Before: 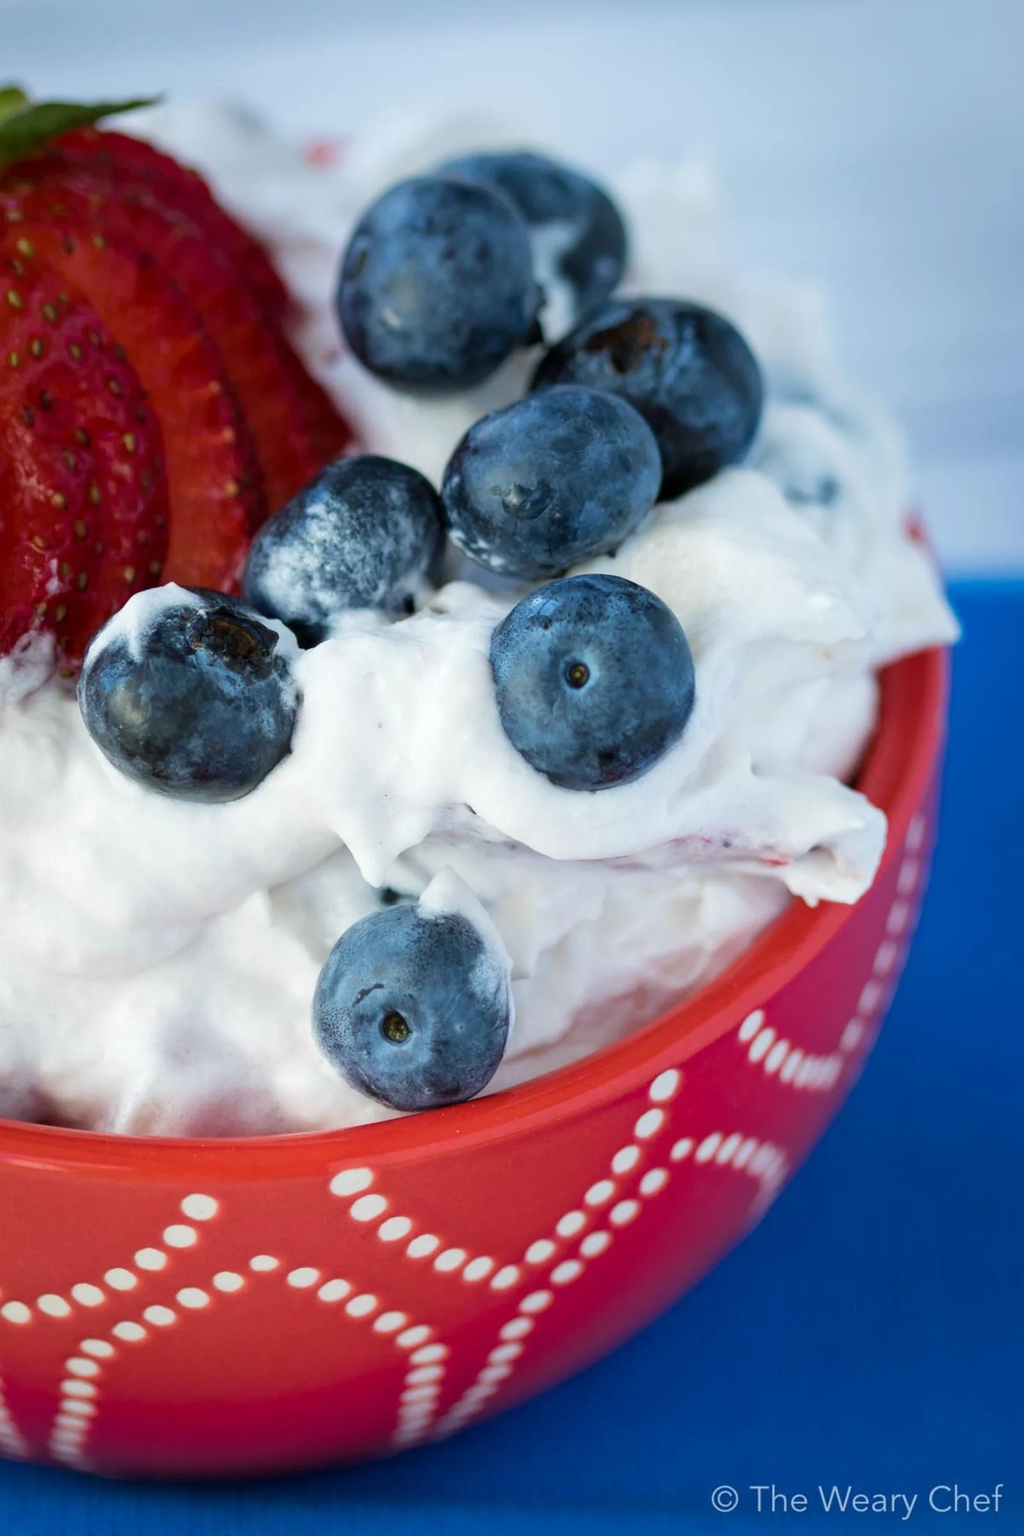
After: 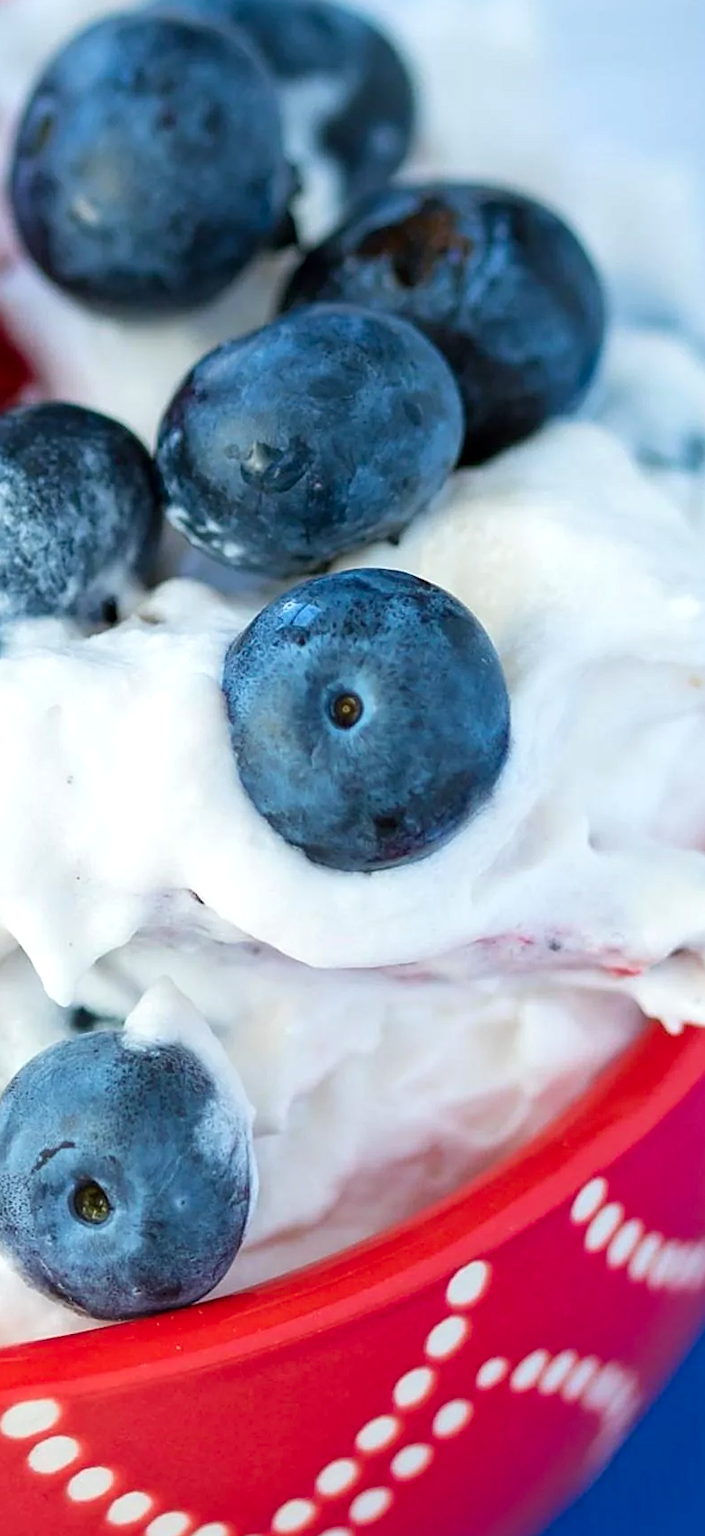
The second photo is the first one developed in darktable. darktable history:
crop: left 32.288%, top 10.94%, right 18.446%, bottom 17.55%
exposure: exposure 0.203 EV, compensate exposure bias true, compensate highlight preservation false
sharpen: on, module defaults
contrast brightness saturation: contrast 0.036, saturation 0.154
